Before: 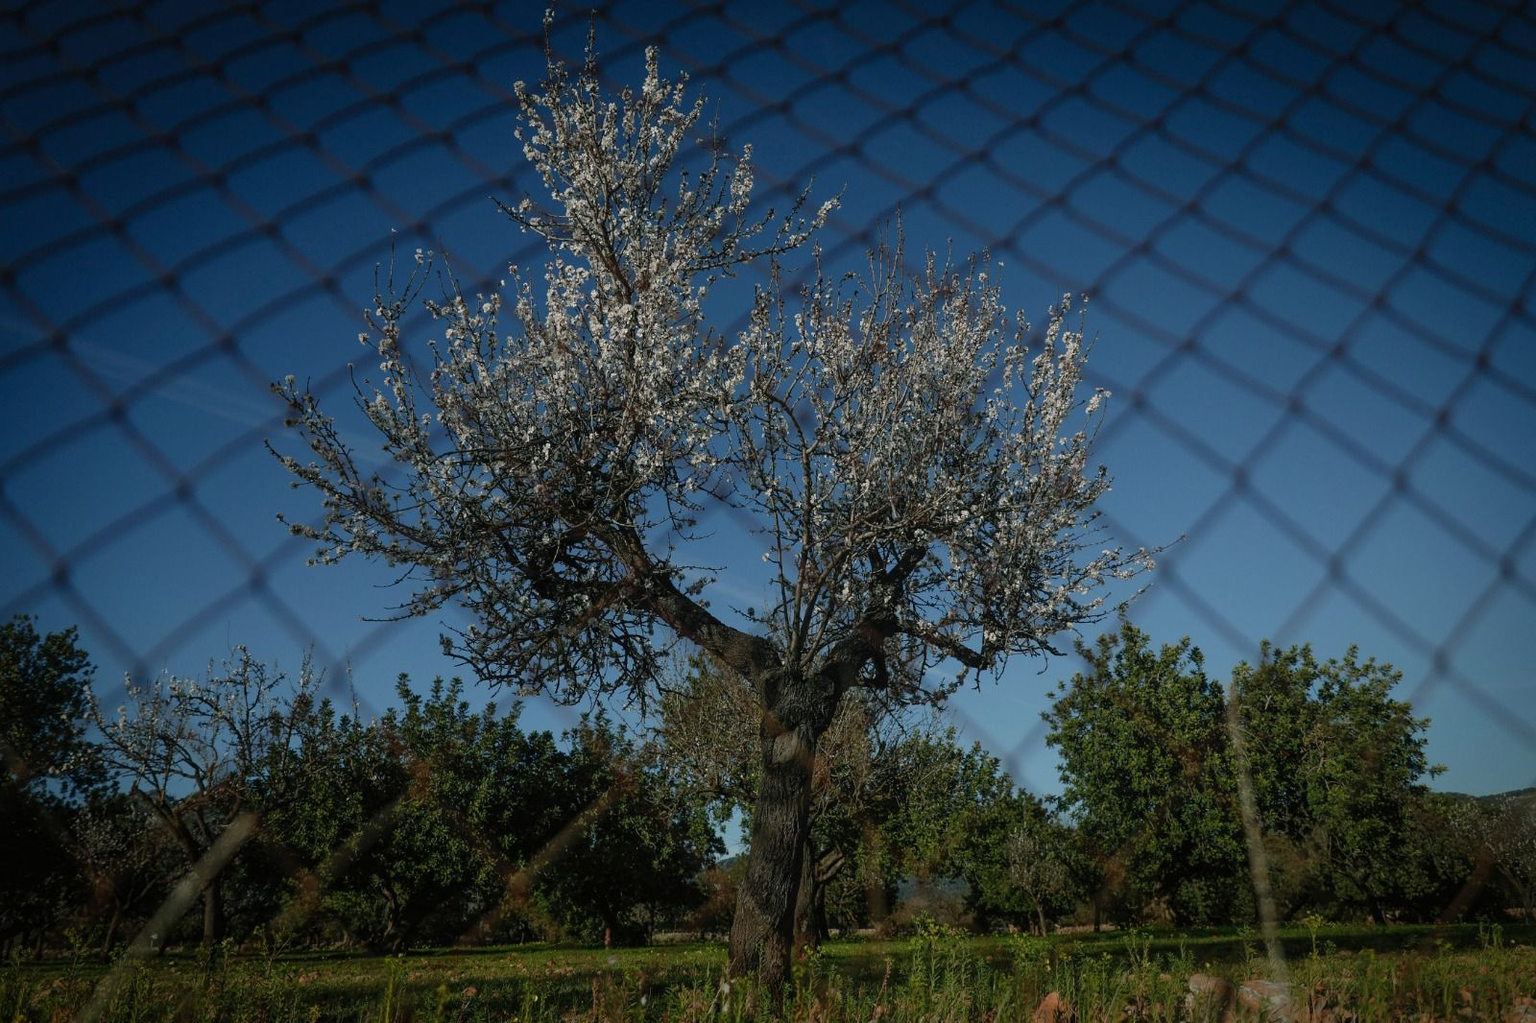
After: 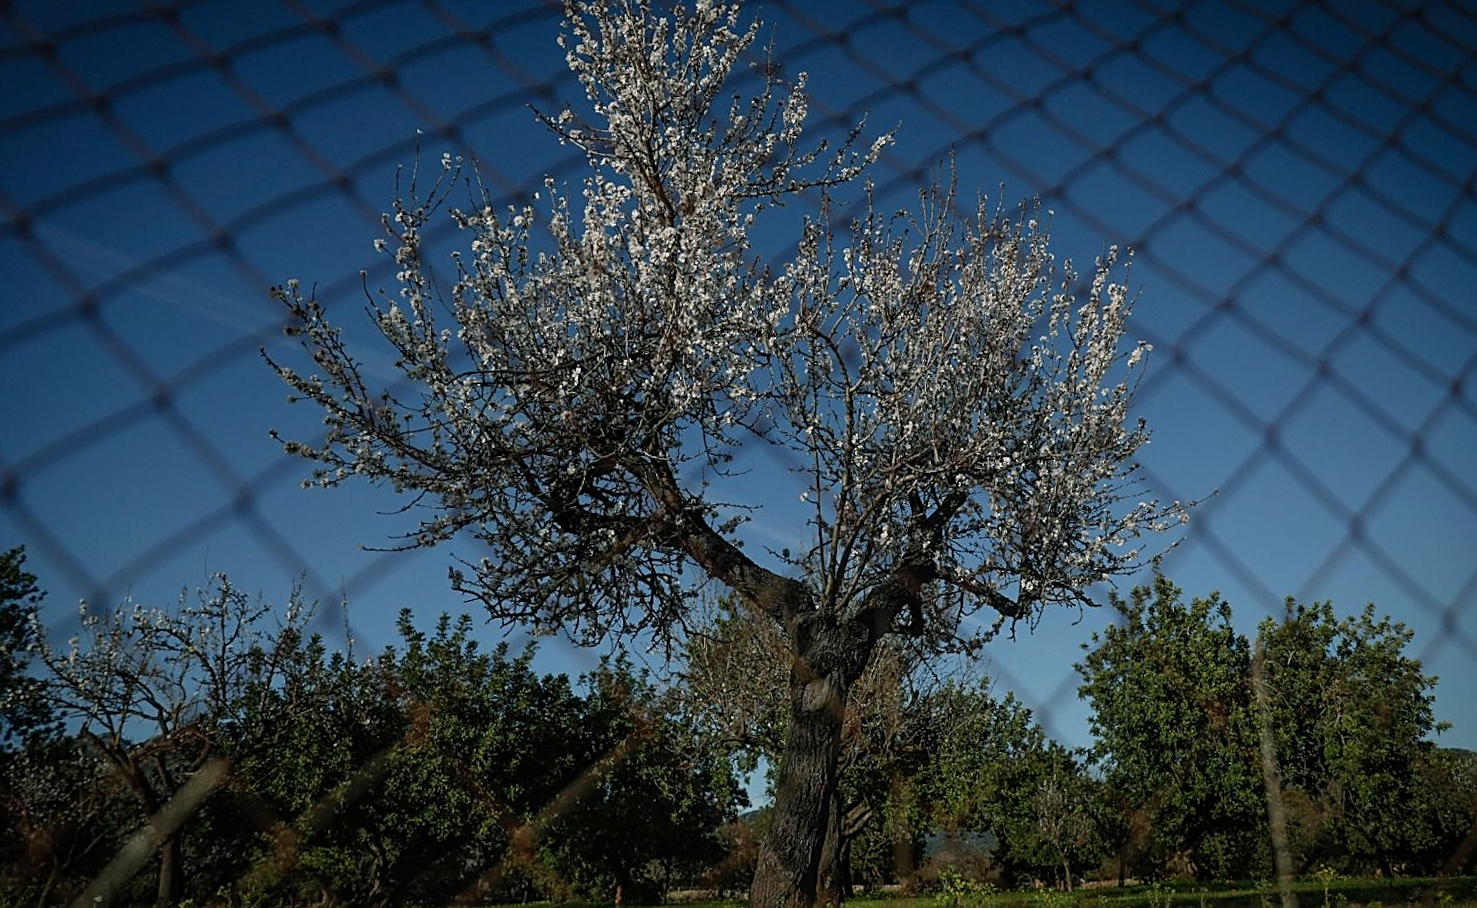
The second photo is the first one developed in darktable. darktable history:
contrast equalizer: octaves 7, y [[0.6 ×6], [0.55 ×6], [0 ×6], [0 ×6], [0 ×6]], mix 0.15
crop and rotate: angle -2.38°
sharpen: amount 0.6
rotate and perspective: rotation -0.013°, lens shift (vertical) -0.027, lens shift (horizontal) 0.178, crop left 0.016, crop right 0.989, crop top 0.082, crop bottom 0.918
